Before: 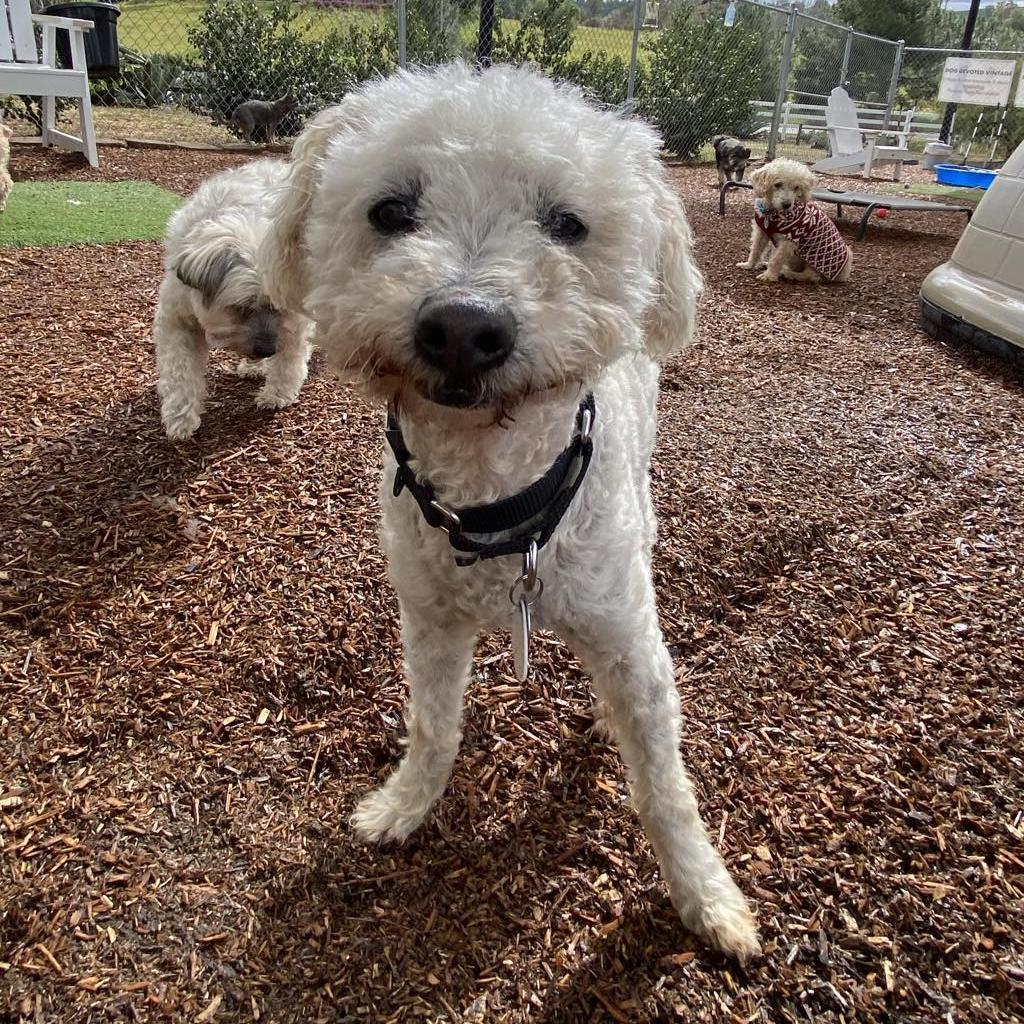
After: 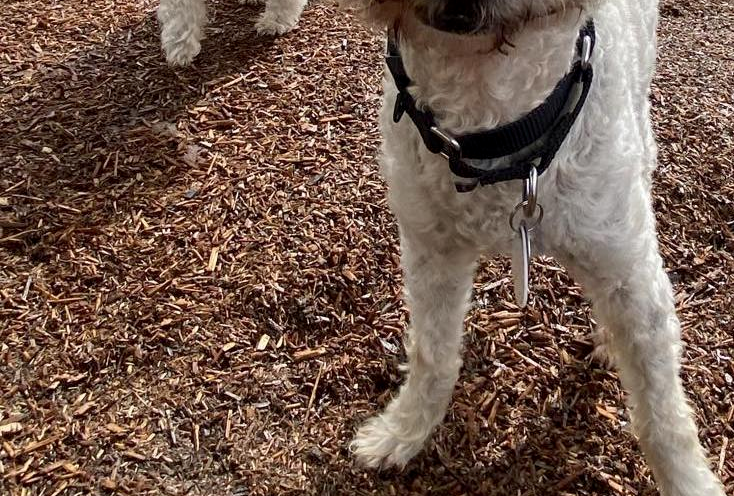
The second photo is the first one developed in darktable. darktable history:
exposure: black level correction 0.001, compensate exposure bias true, compensate highlight preservation false
crop: top 36.542%, right 28.291%, bottom 14.996%
